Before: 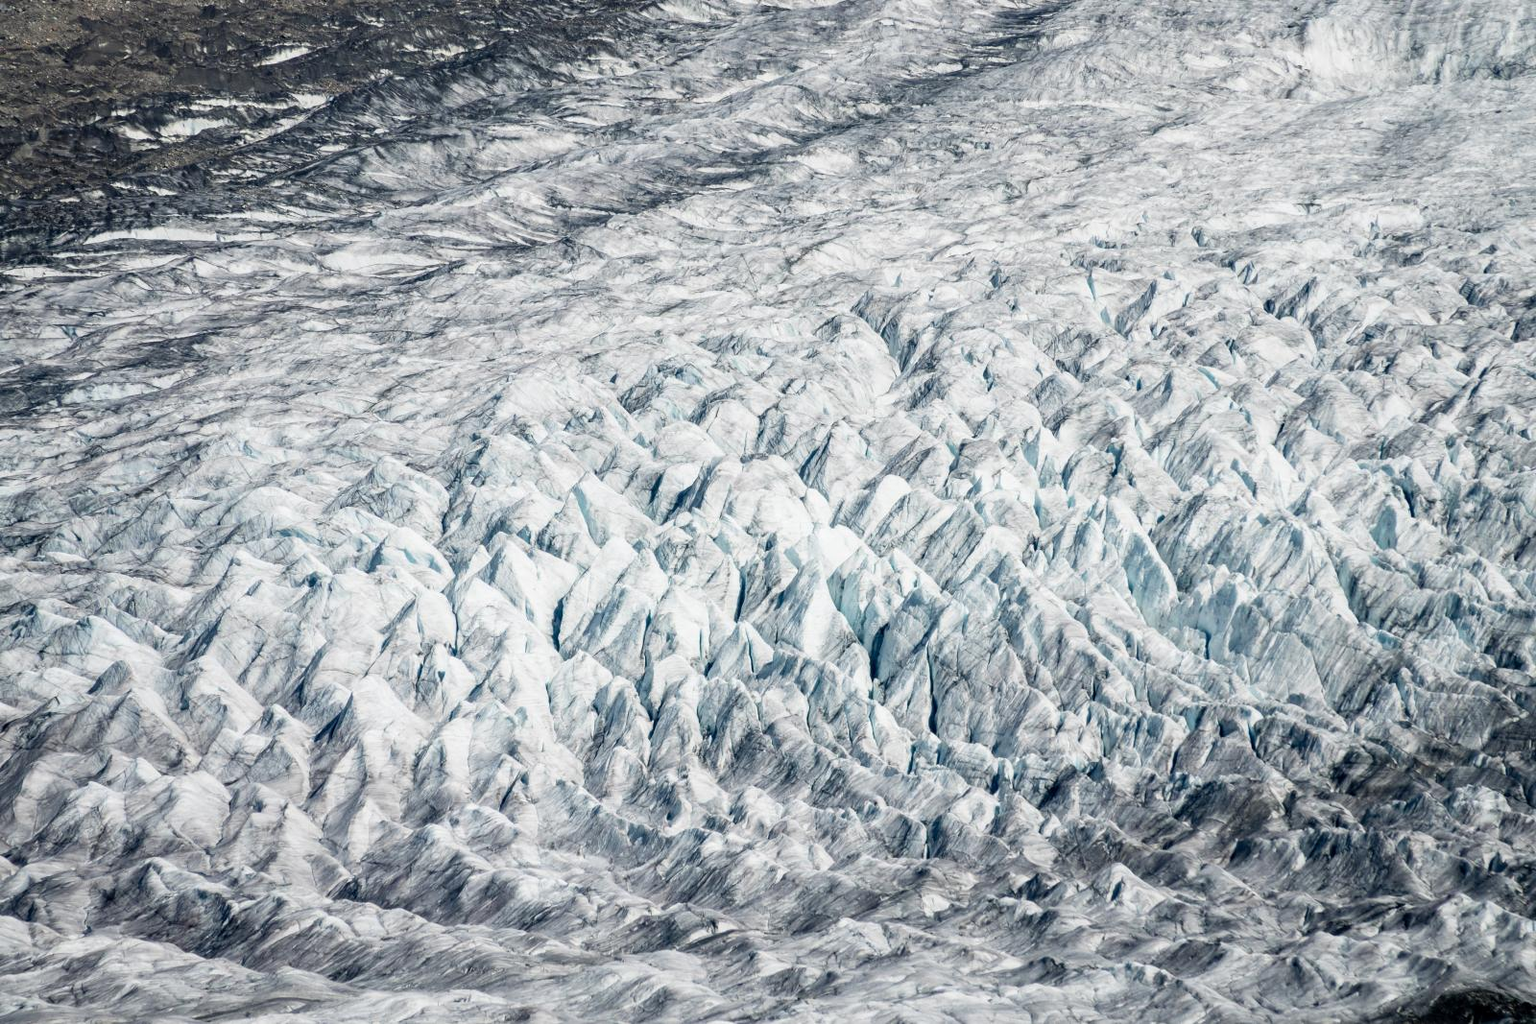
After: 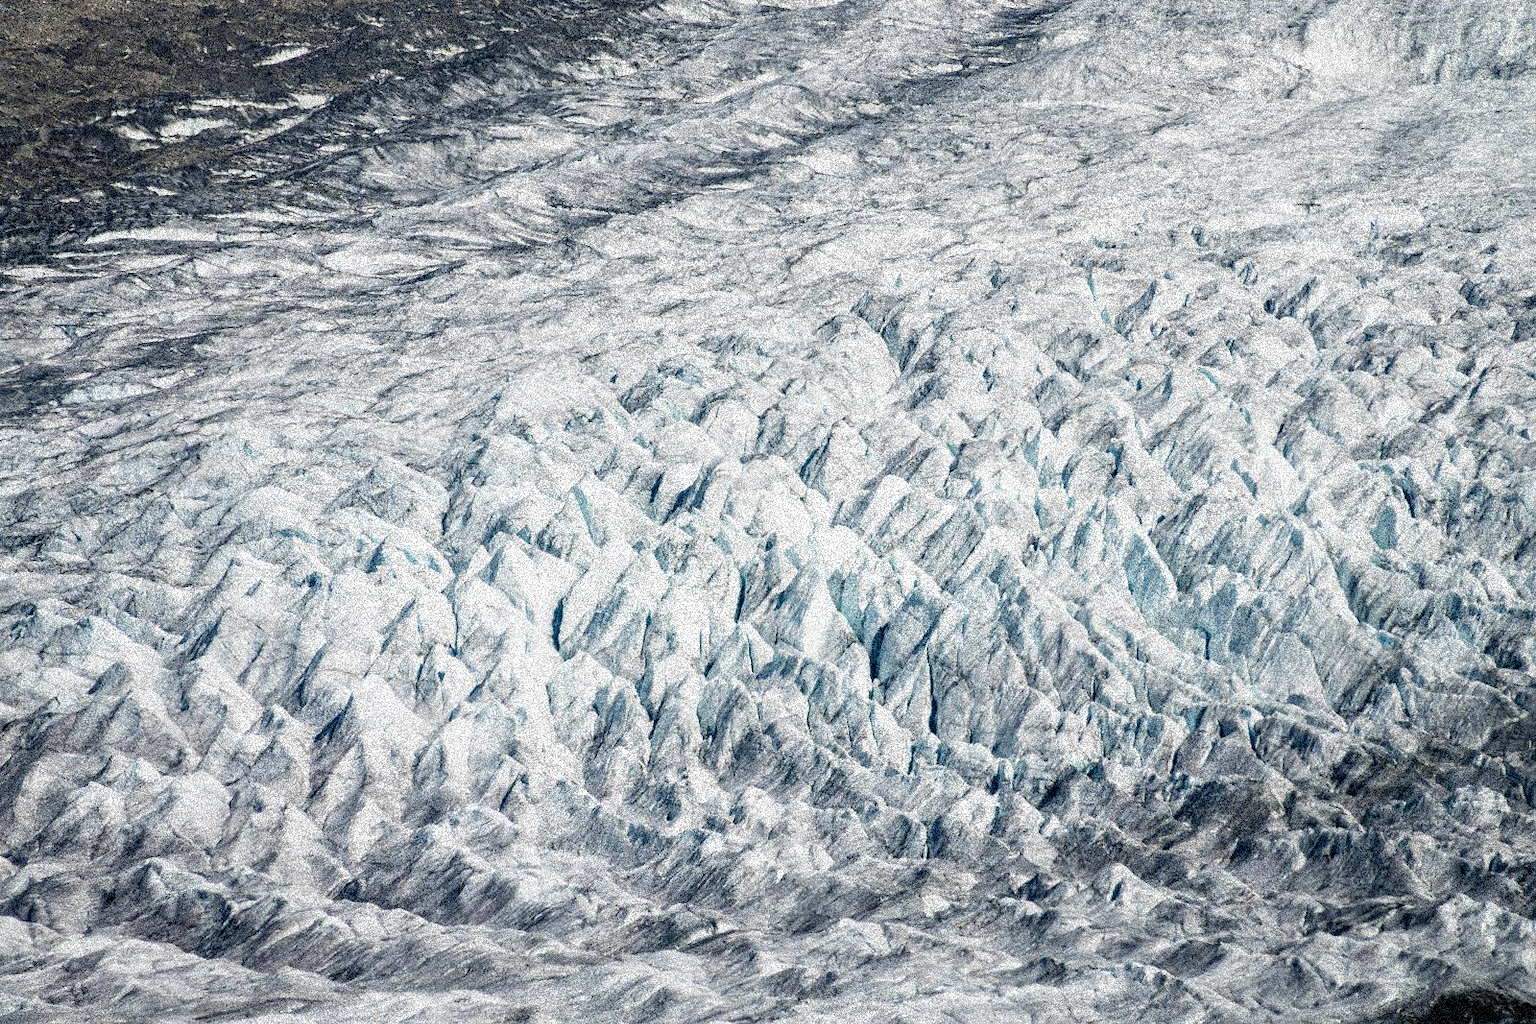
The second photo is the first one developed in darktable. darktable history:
tone equalizer: on, module defaults
color zones: curves: ch0 [(0.068, 0.464) (0.25, 0.5) (0.48, 0.508) (0.75, 0.536) (0.886, 0.476) (0.967, 0.456)]; ch1 [(0.066, 0.456) (0.25, 0.5) (0.616, 0.508) (0.746, 0.56) (0.934, 0.444)]
grain: coarseness 3.75 ISO, strength 100%, mid-tones bias 0%
